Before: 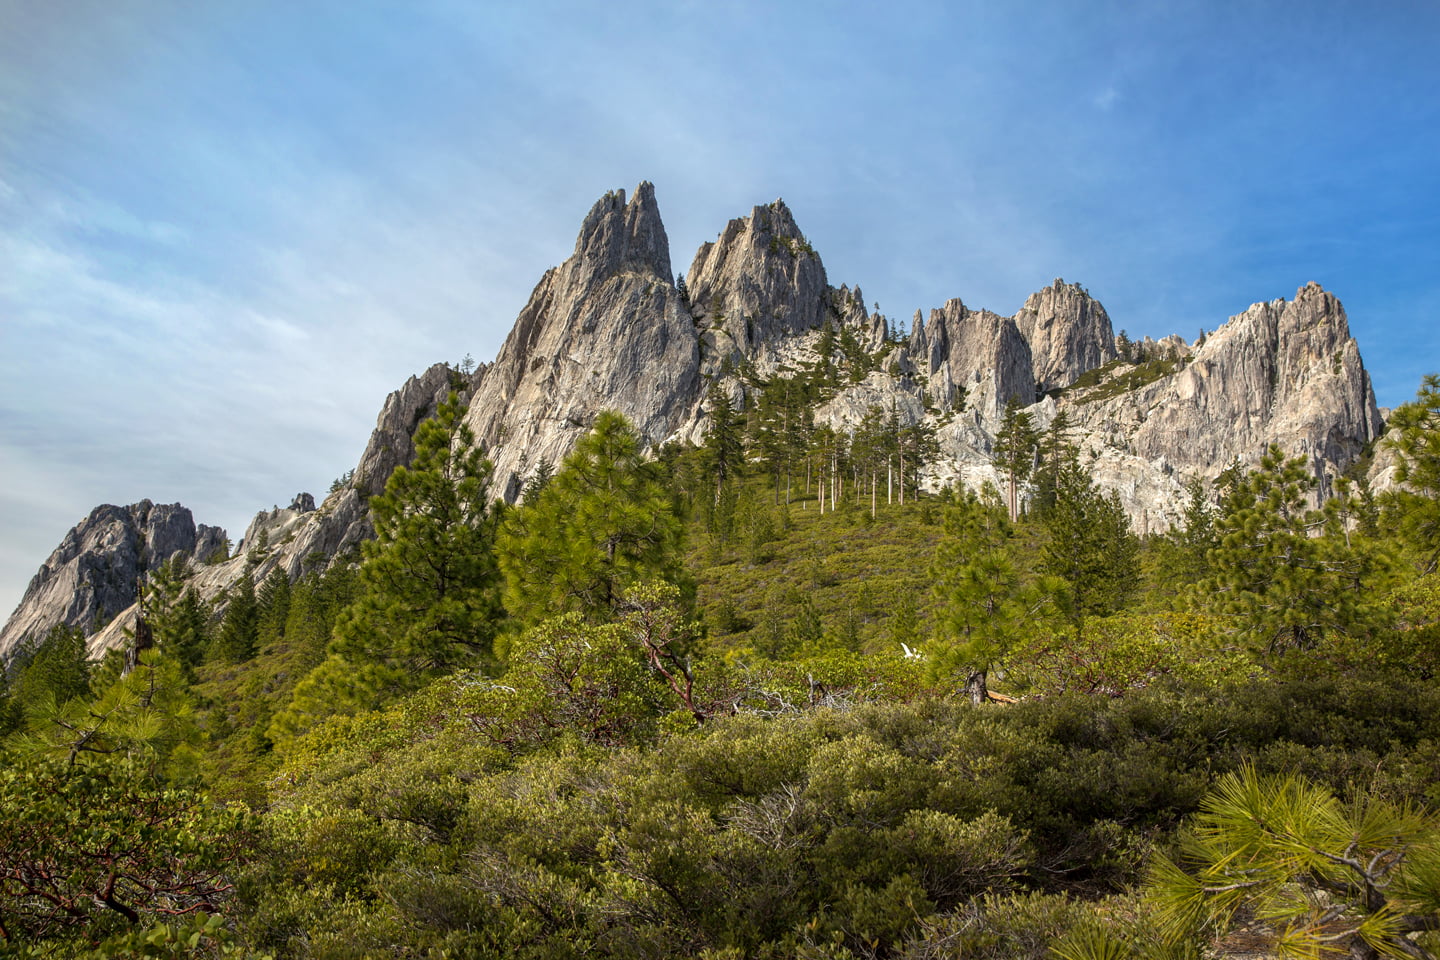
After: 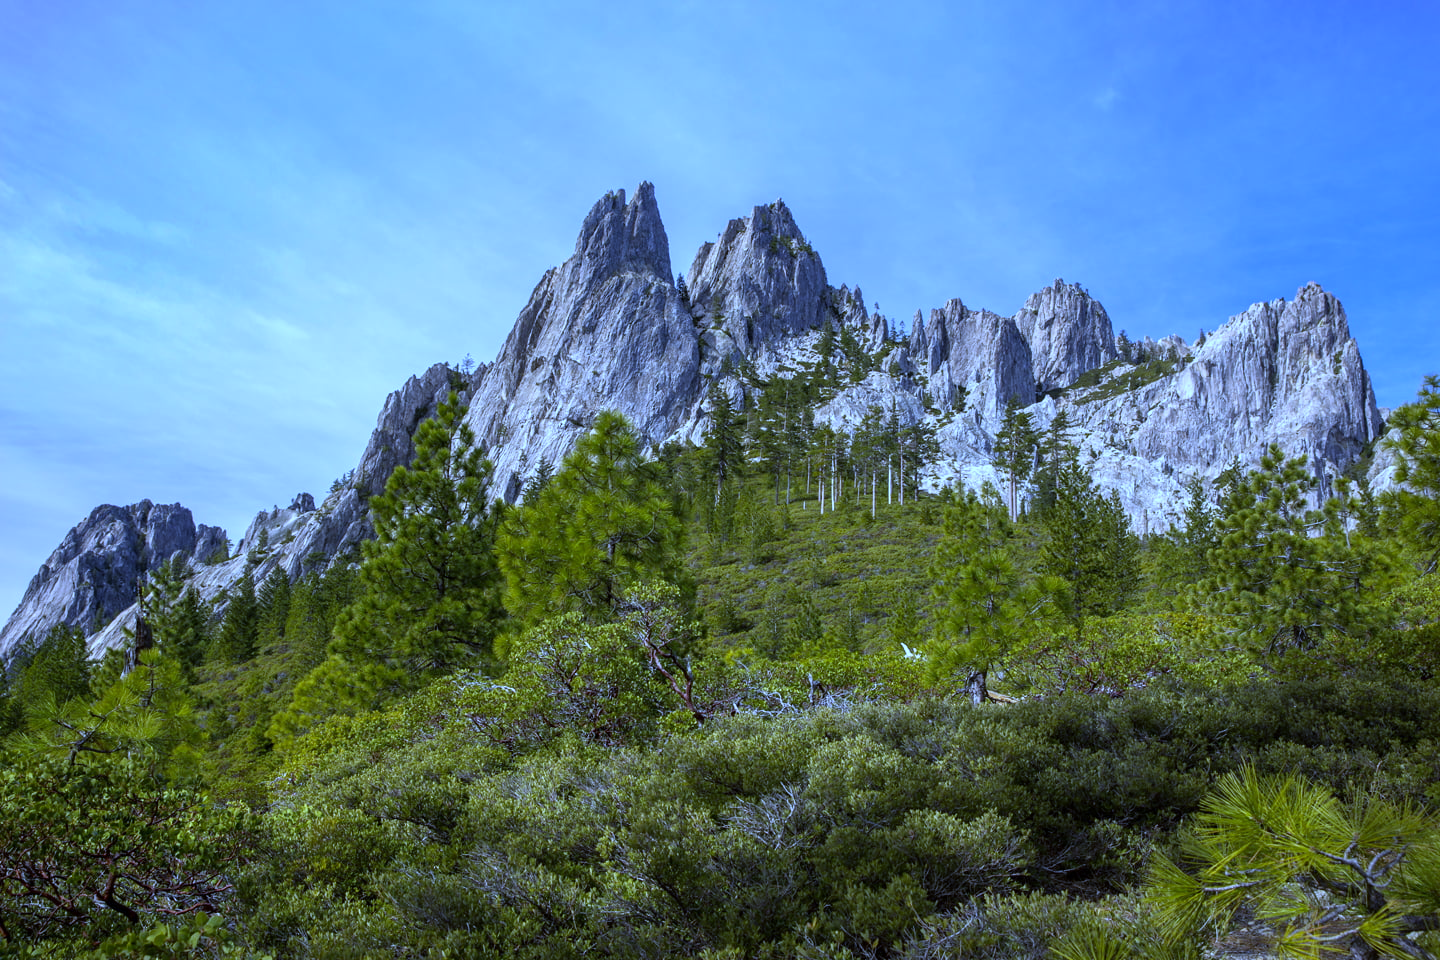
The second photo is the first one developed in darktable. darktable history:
color correction: highlights b* 3
white balance: red 0.766, blue 1.537
